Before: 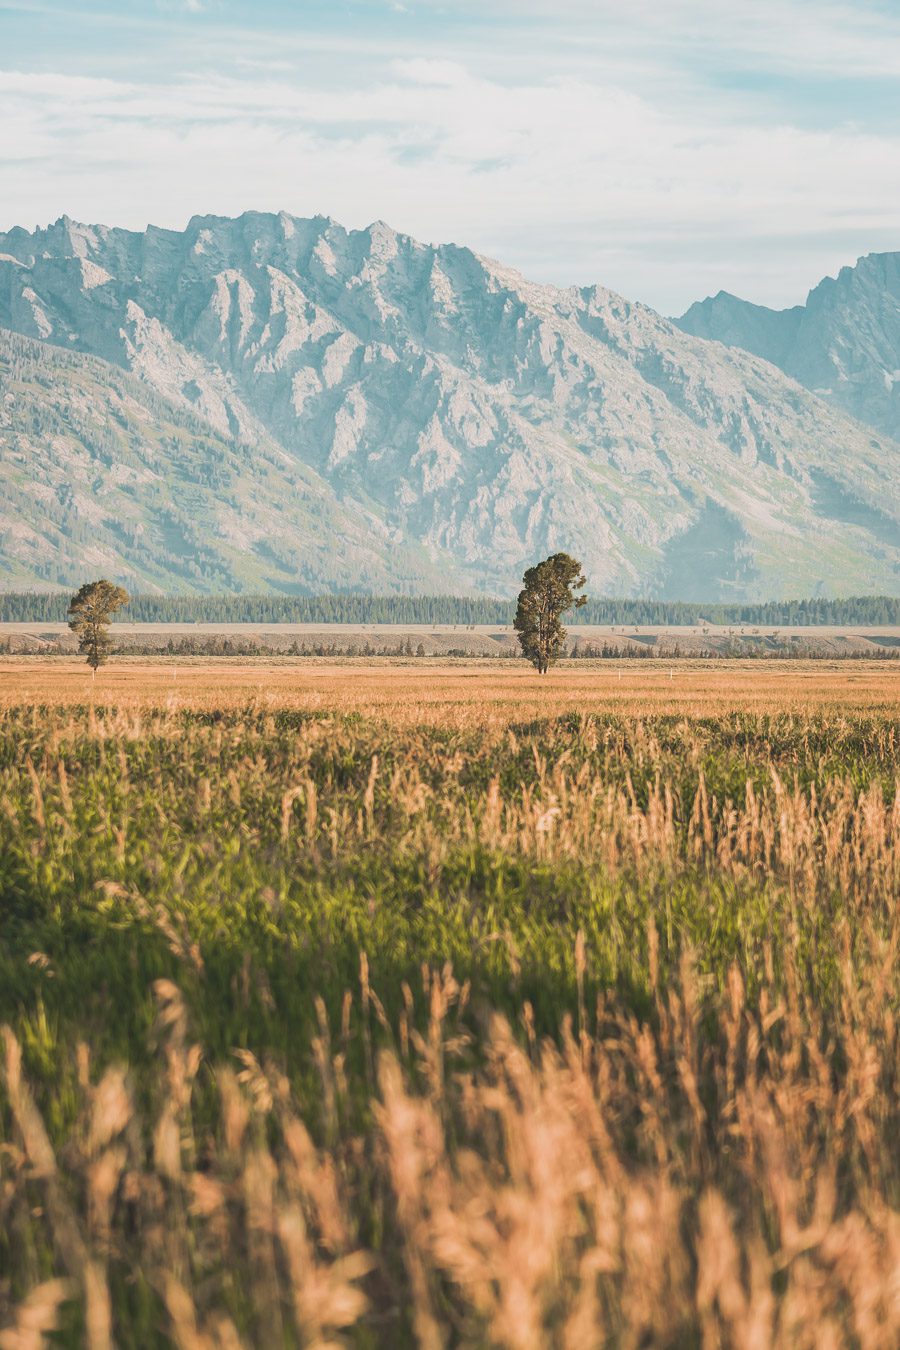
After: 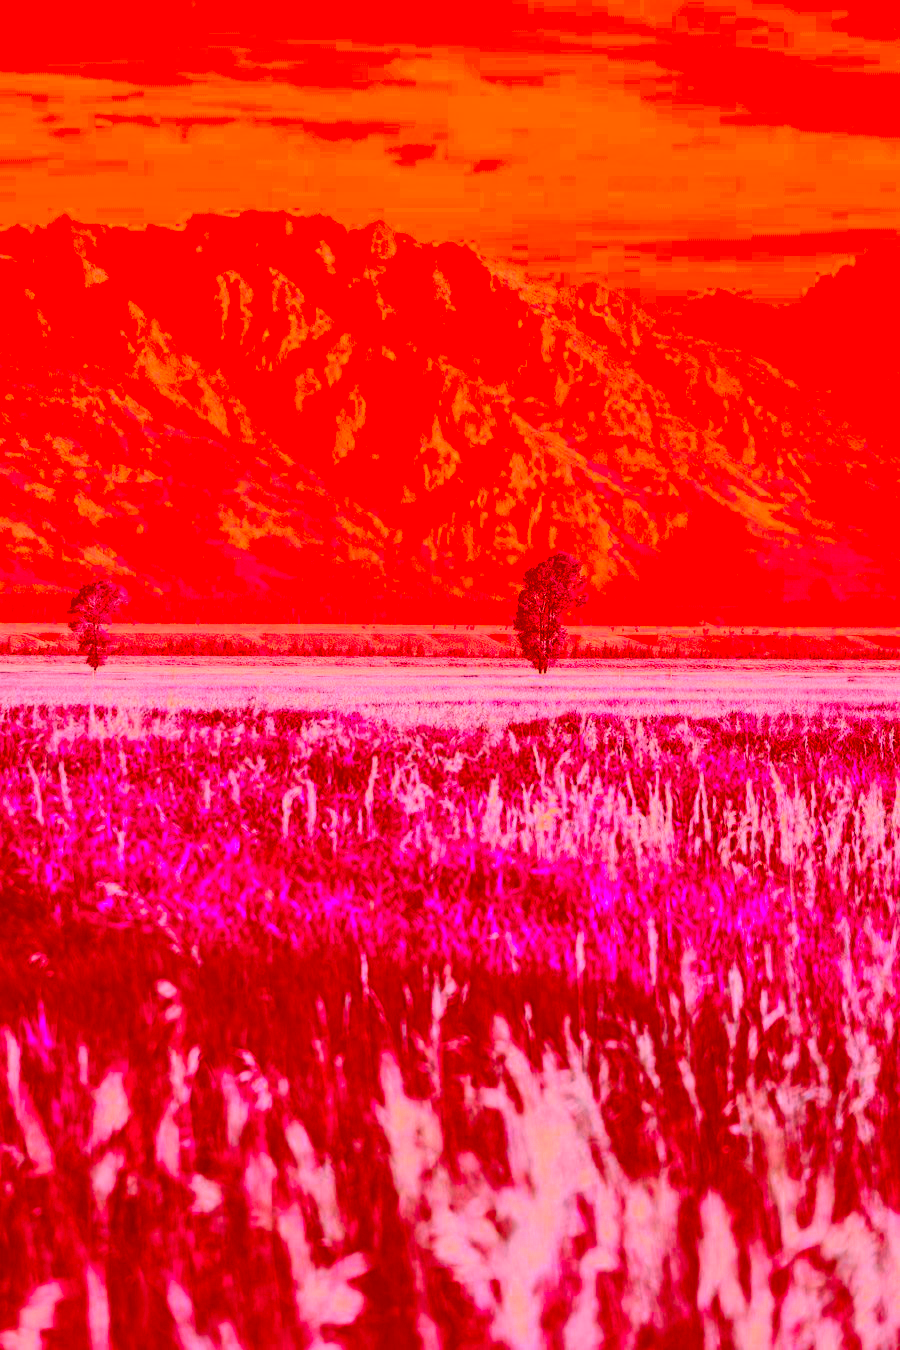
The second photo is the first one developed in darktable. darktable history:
color correction: highlights a* -39.08, highlights b* -39.67, shadows a* -39.96, shadows b* -39.31, saturation -2.94
contrast brightness saturation: contrast 0.272
